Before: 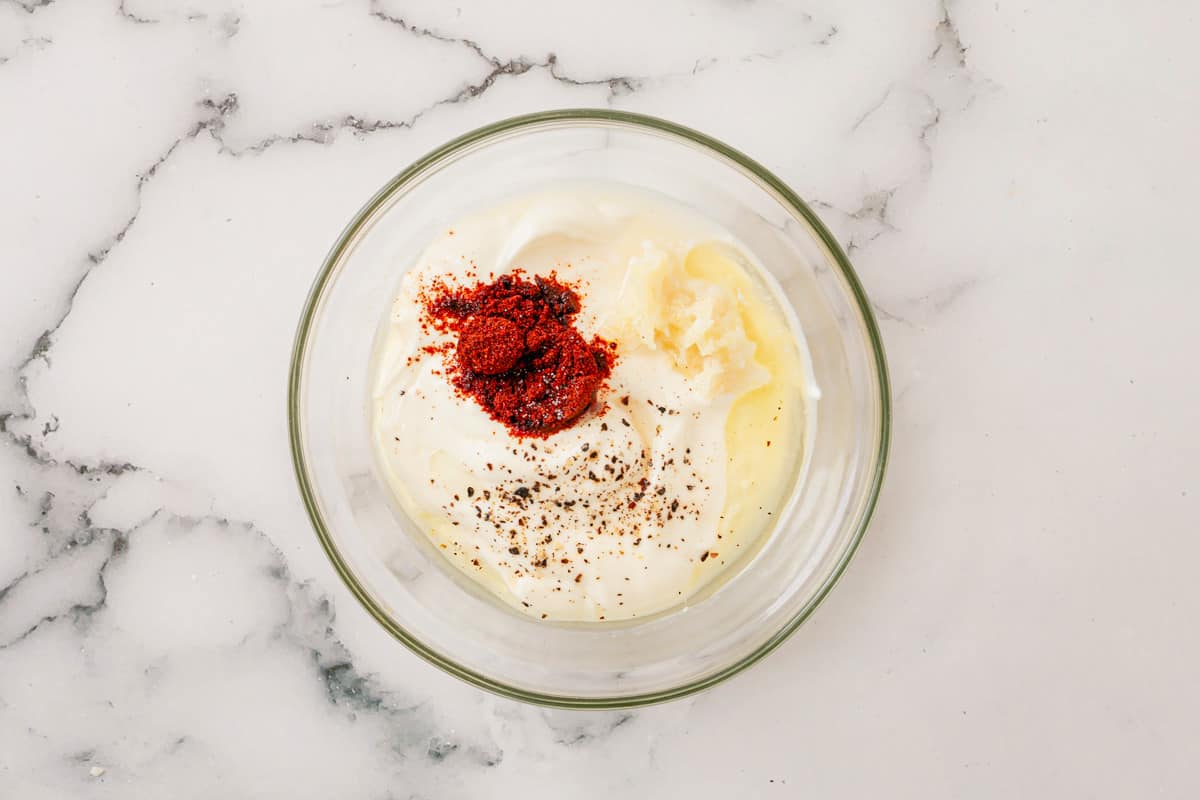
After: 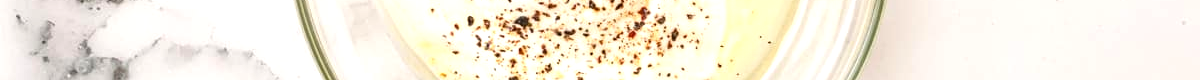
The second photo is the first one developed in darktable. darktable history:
exposure: exposure 0.564 EV, compensate highlight preservation false
crop and rotate: top 59.084%, bottom 30.916%
